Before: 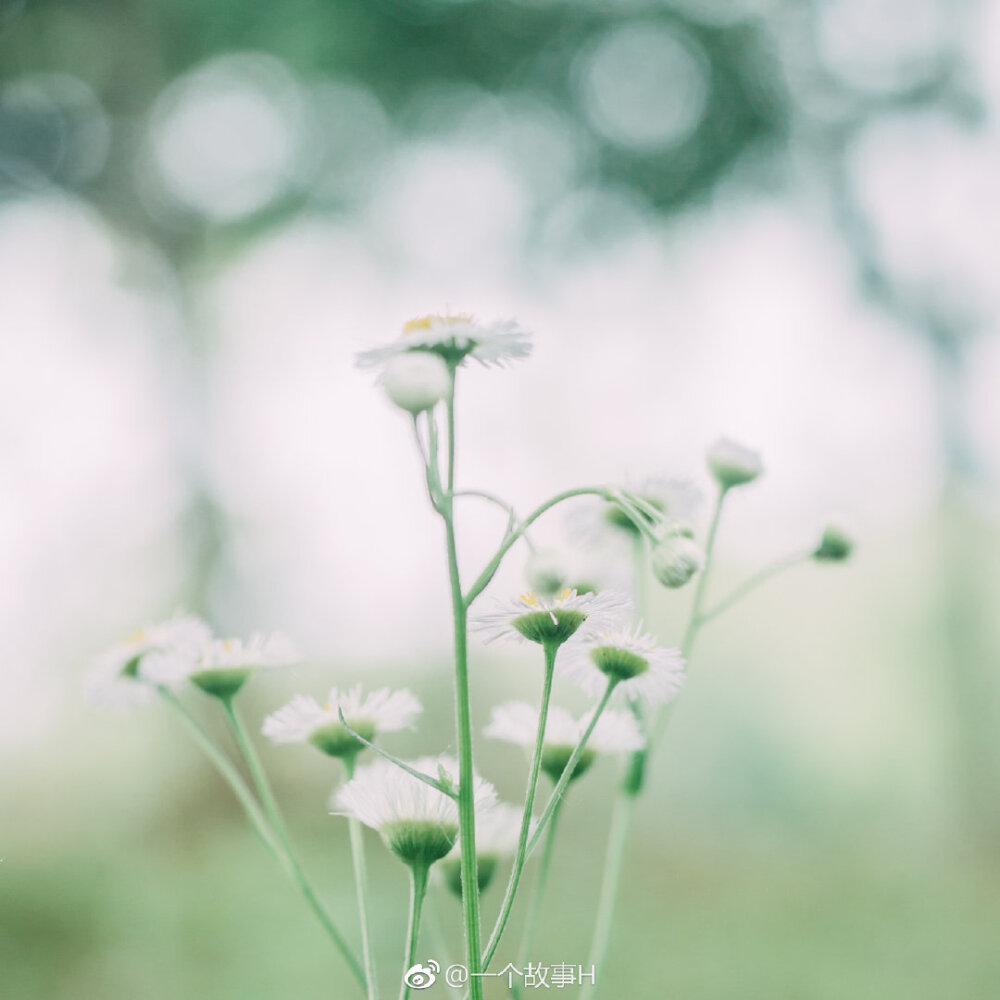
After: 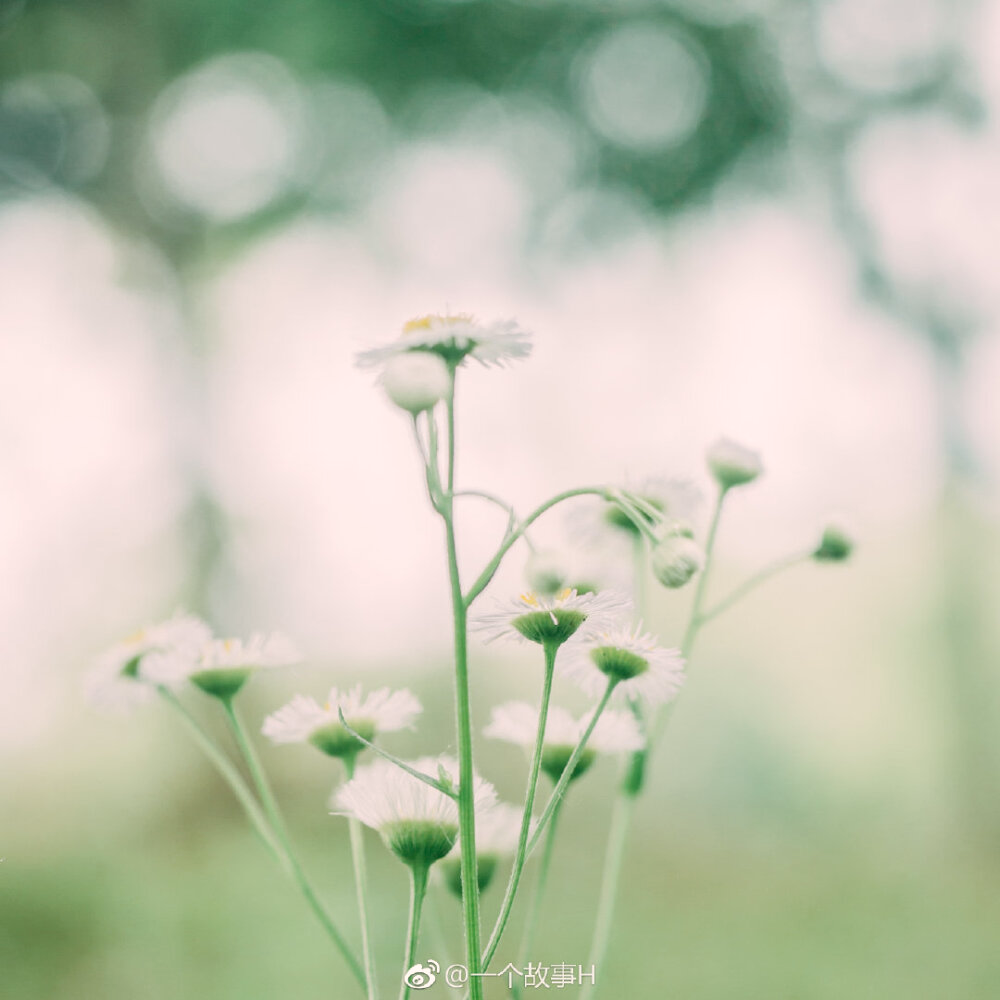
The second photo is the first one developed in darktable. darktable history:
color correction: highlights a* 4.06, highlights b* 4.92, shadows a* -7.81, shadows b* 4.78
